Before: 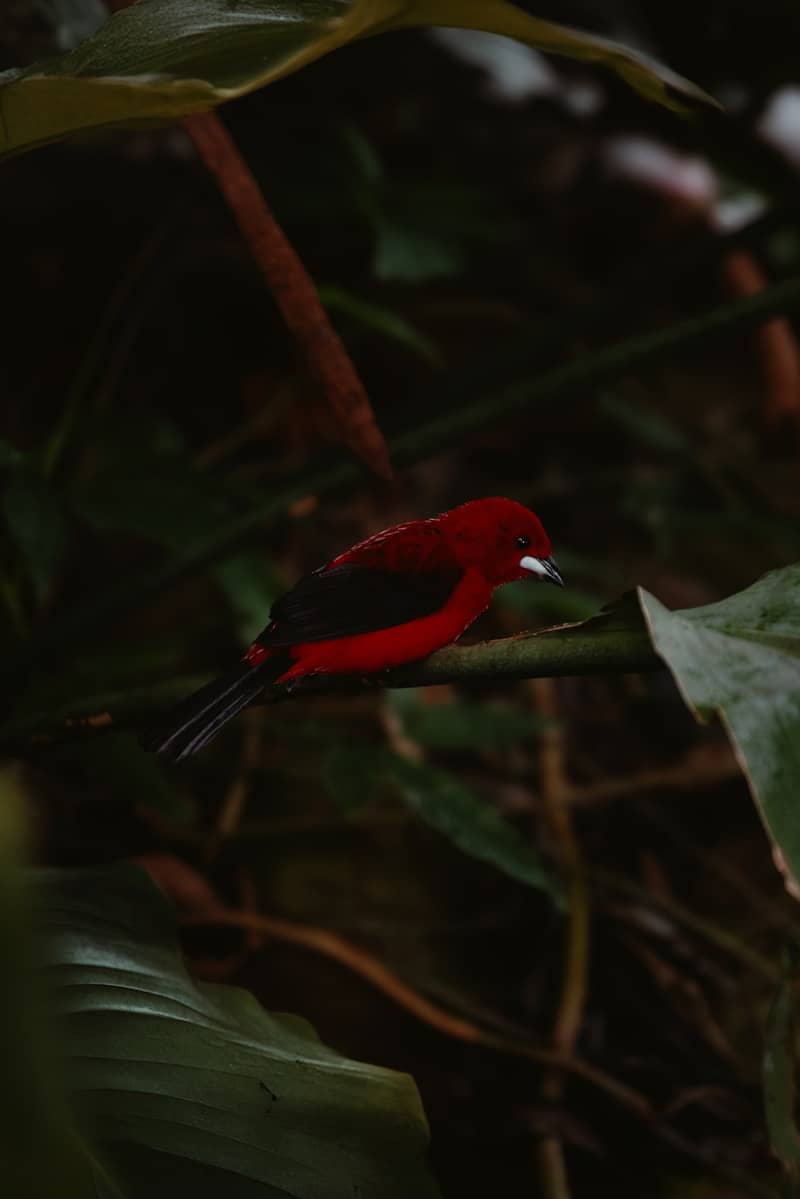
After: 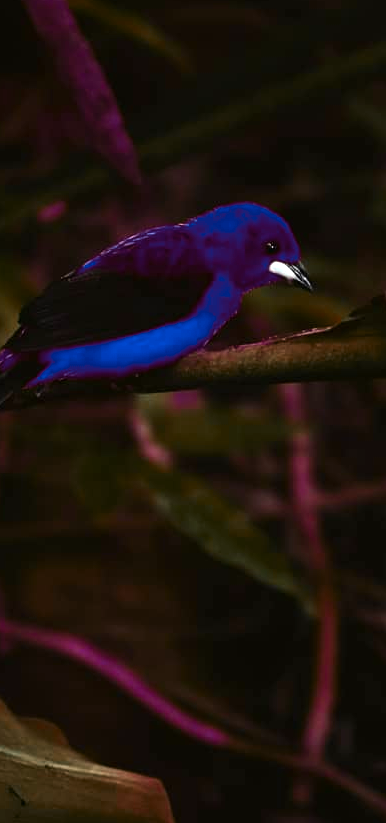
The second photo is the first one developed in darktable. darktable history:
crop: left 31.379%, top 24.658%, right 20.326%, bottom 6.628%
exposure: exposure 1 EV, compensate highlight preservation false
tone equalizer: -8 EV -0.75 EV, -7 EV -0.7 EV, -6 EV -0.6 EV, -5 EV -0.4 EV, -3 EV 0.4 EV, -2 EV 0.6 EV, -1 EV 0.7 EV, +0 EV 0.75 EV, edges refinement/feathering 500, mask exposure compensation -1.57 EV, preserve details no
color zones: curves: ch0 [(0.826, 0.353)]; ch1 [(0.242, 0.647) (0.889, 0.342)]; ch2 [(0.246, 0.089) (0.969, 0.068)]
